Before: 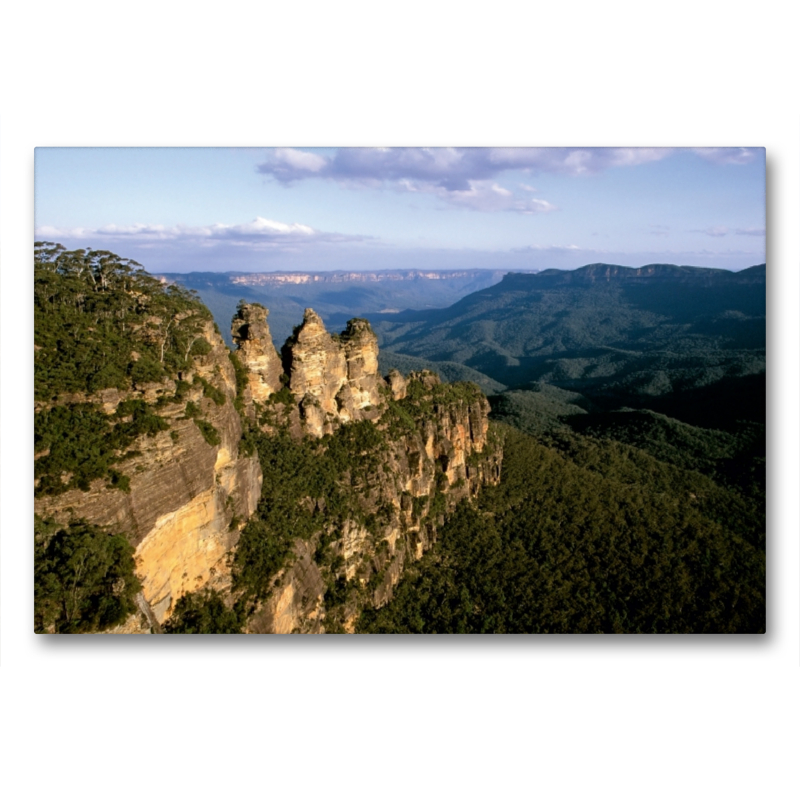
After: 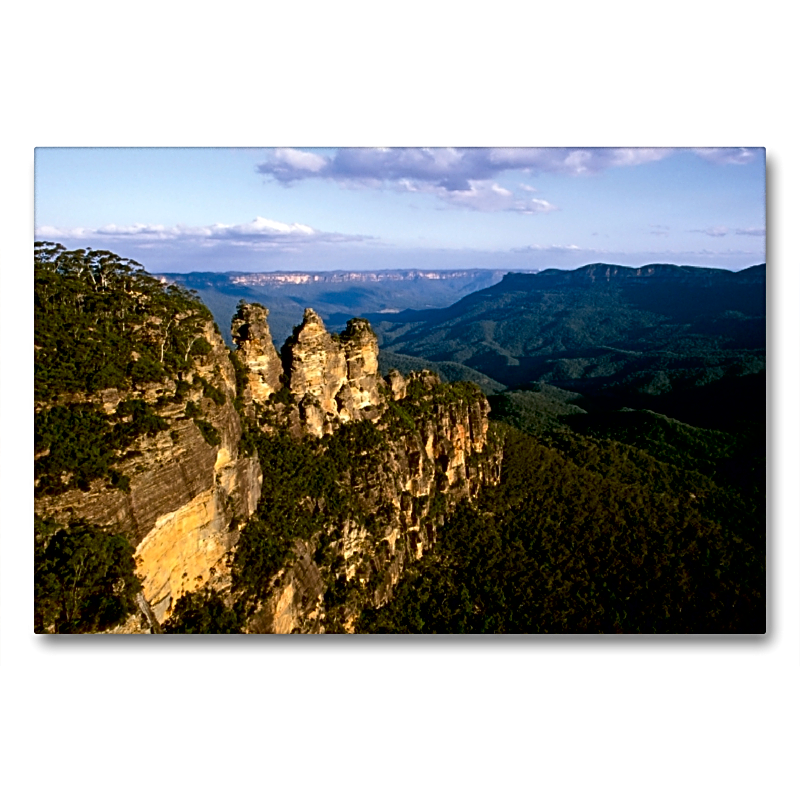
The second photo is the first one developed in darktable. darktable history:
contrast brightness saturation: contrast 0.115, brightness -0.12, saturation 0.203
exposure: black level correction 0.008, exposure 0.097 EV, compensate exposure bias true, compensate highlight preservation false
sharpen: radius 2.533, amount 0.617
